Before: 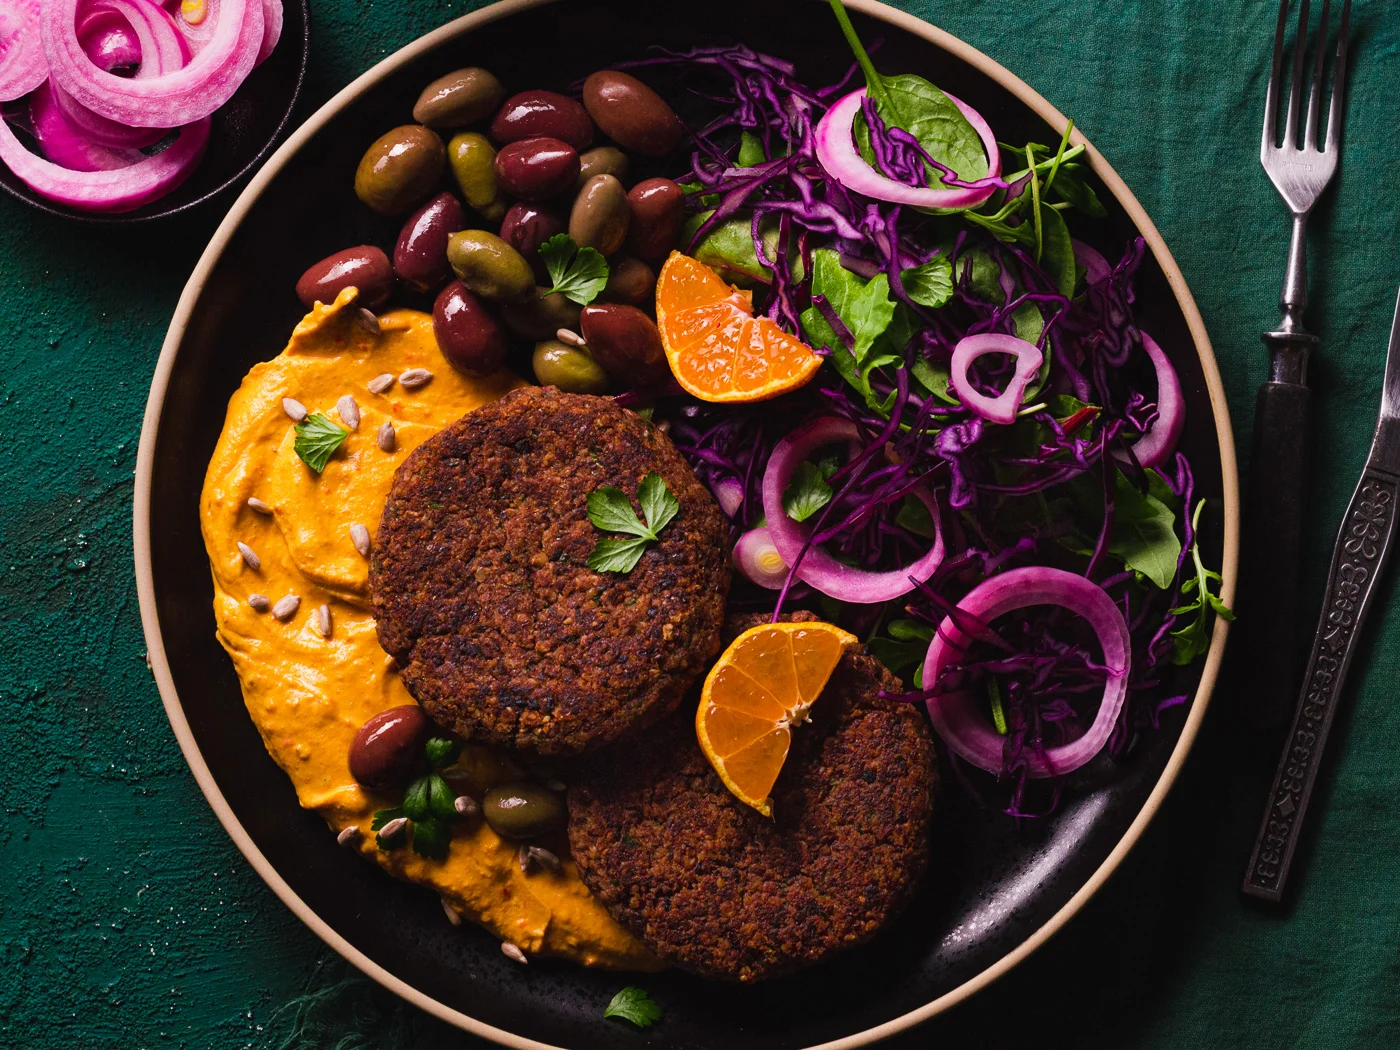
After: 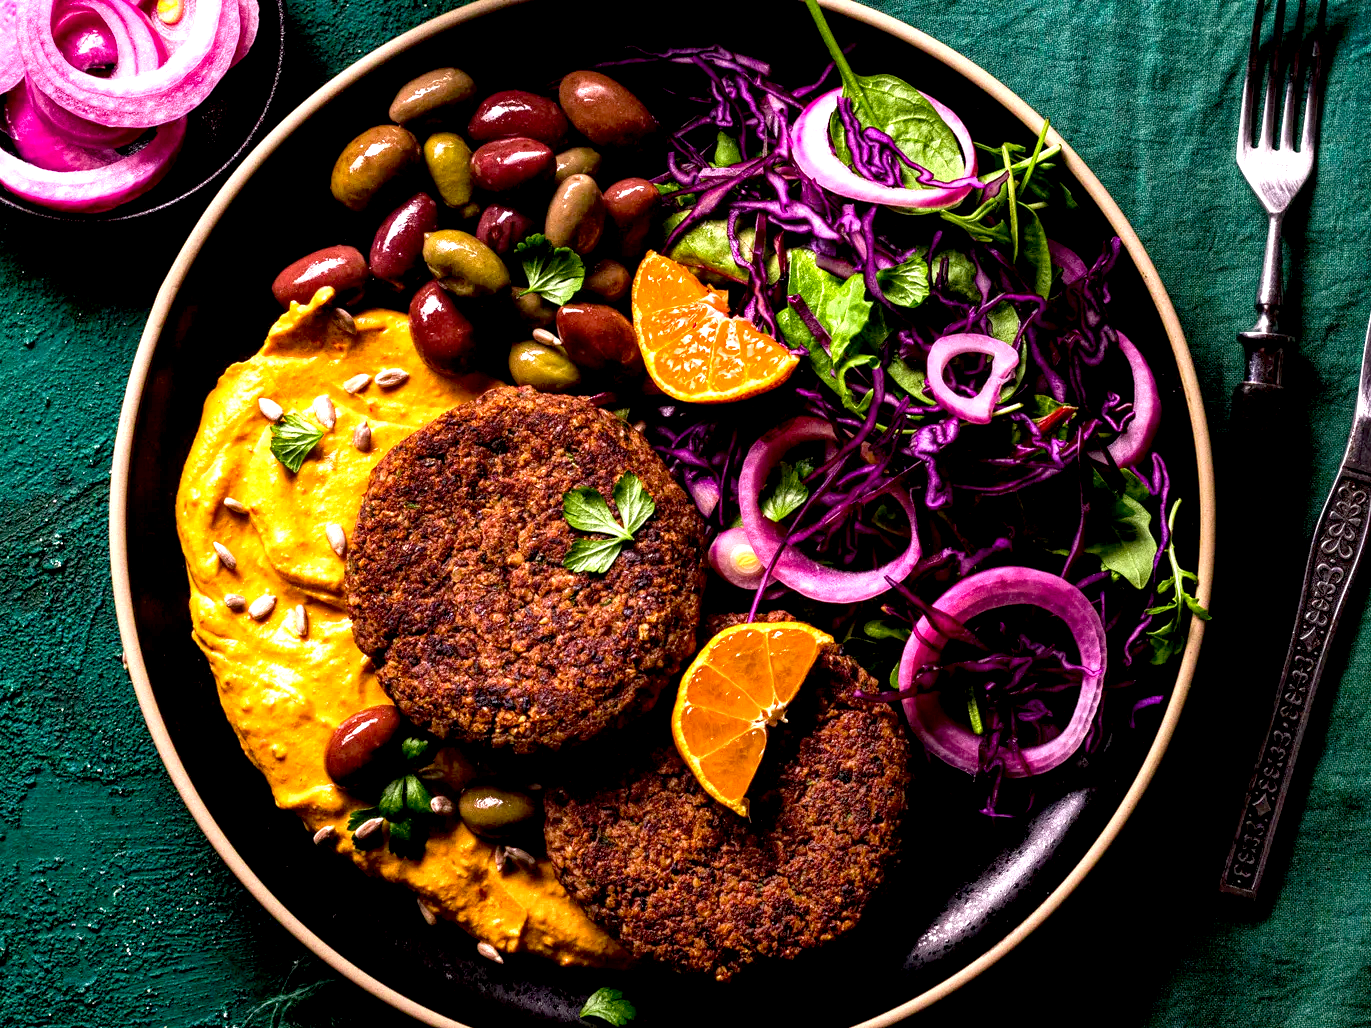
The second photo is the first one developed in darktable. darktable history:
crop: left 1.743%, right 0.268%, bottom 2.011%
exposure: black level correction 0.01, exposure 1 EV, compensate highlight preservation false
local contrast: highlights 60%, shadows 60%, detail 160%
